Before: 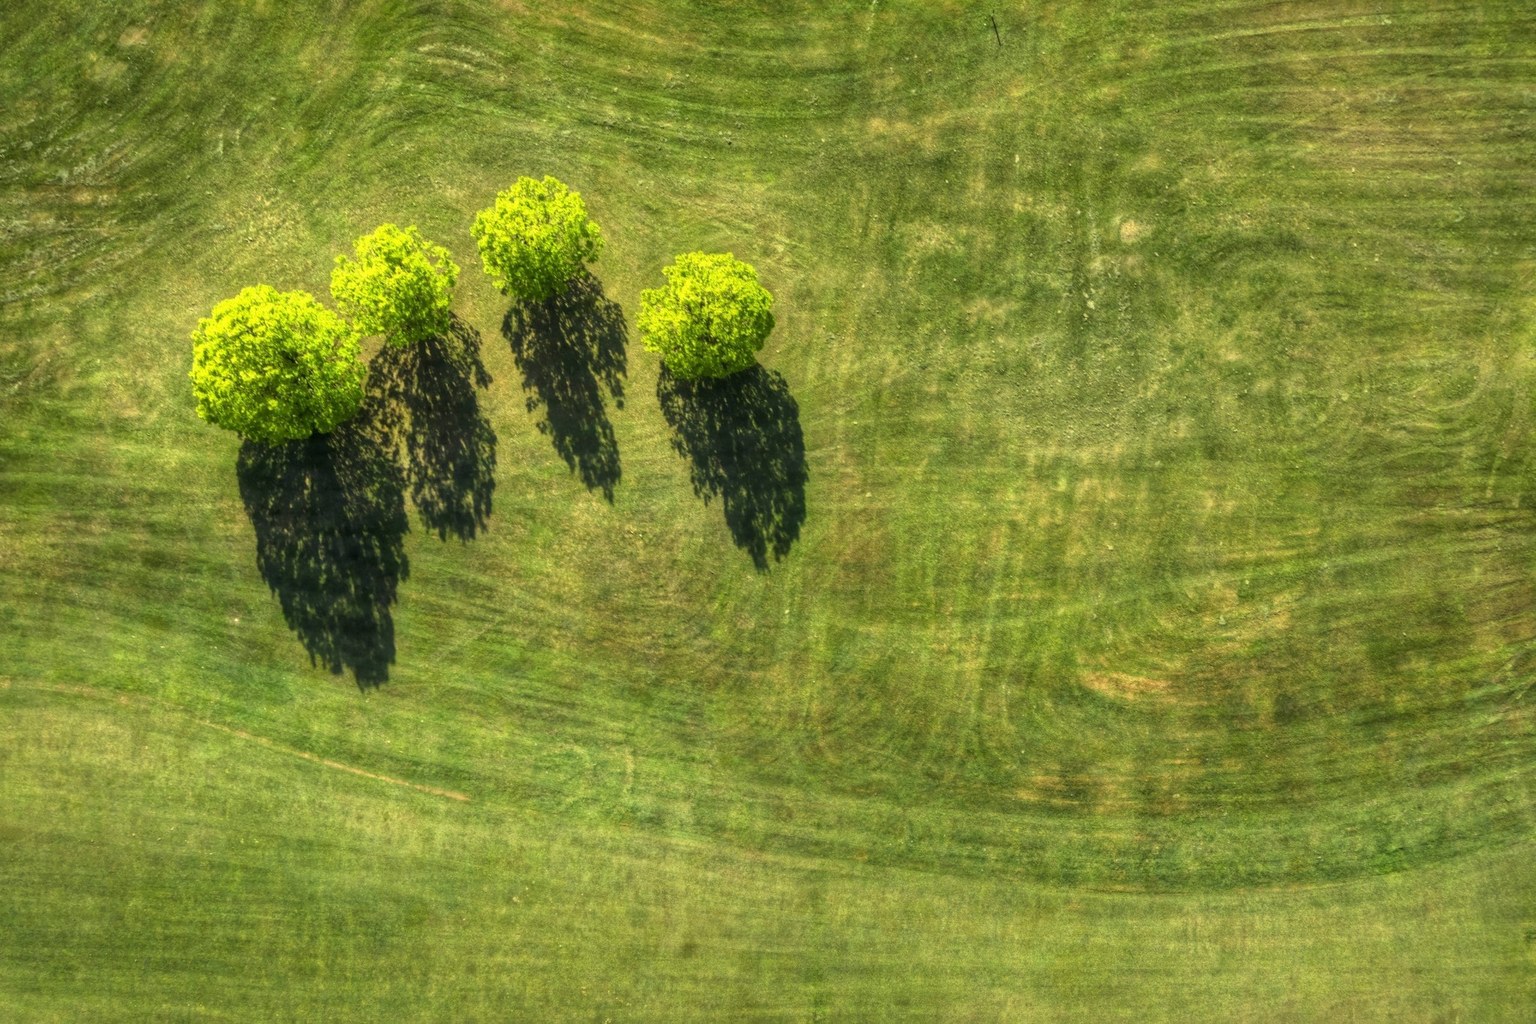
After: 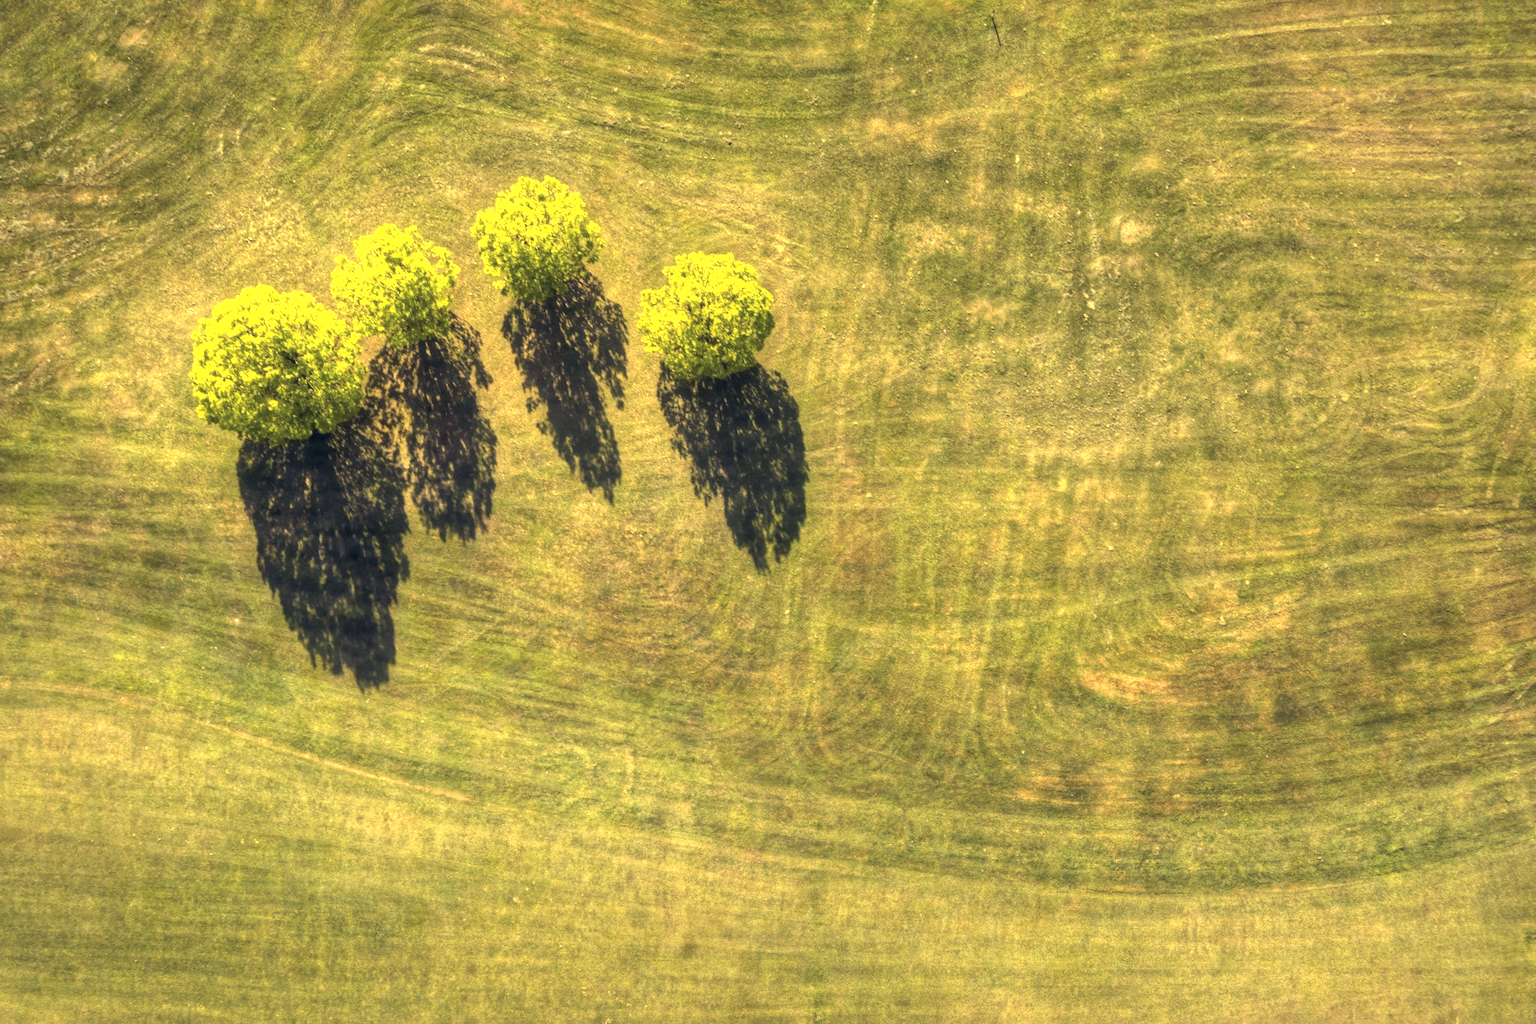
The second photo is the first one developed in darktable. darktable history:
color correction: highlights a* 19.68, highlights b* 27.07, shadows a* 3.43, shadows b* -18.08, saturation 0.748
exposure: exposure 0.636 EV, compensate exposure bias true, compensate highlight preservation false
